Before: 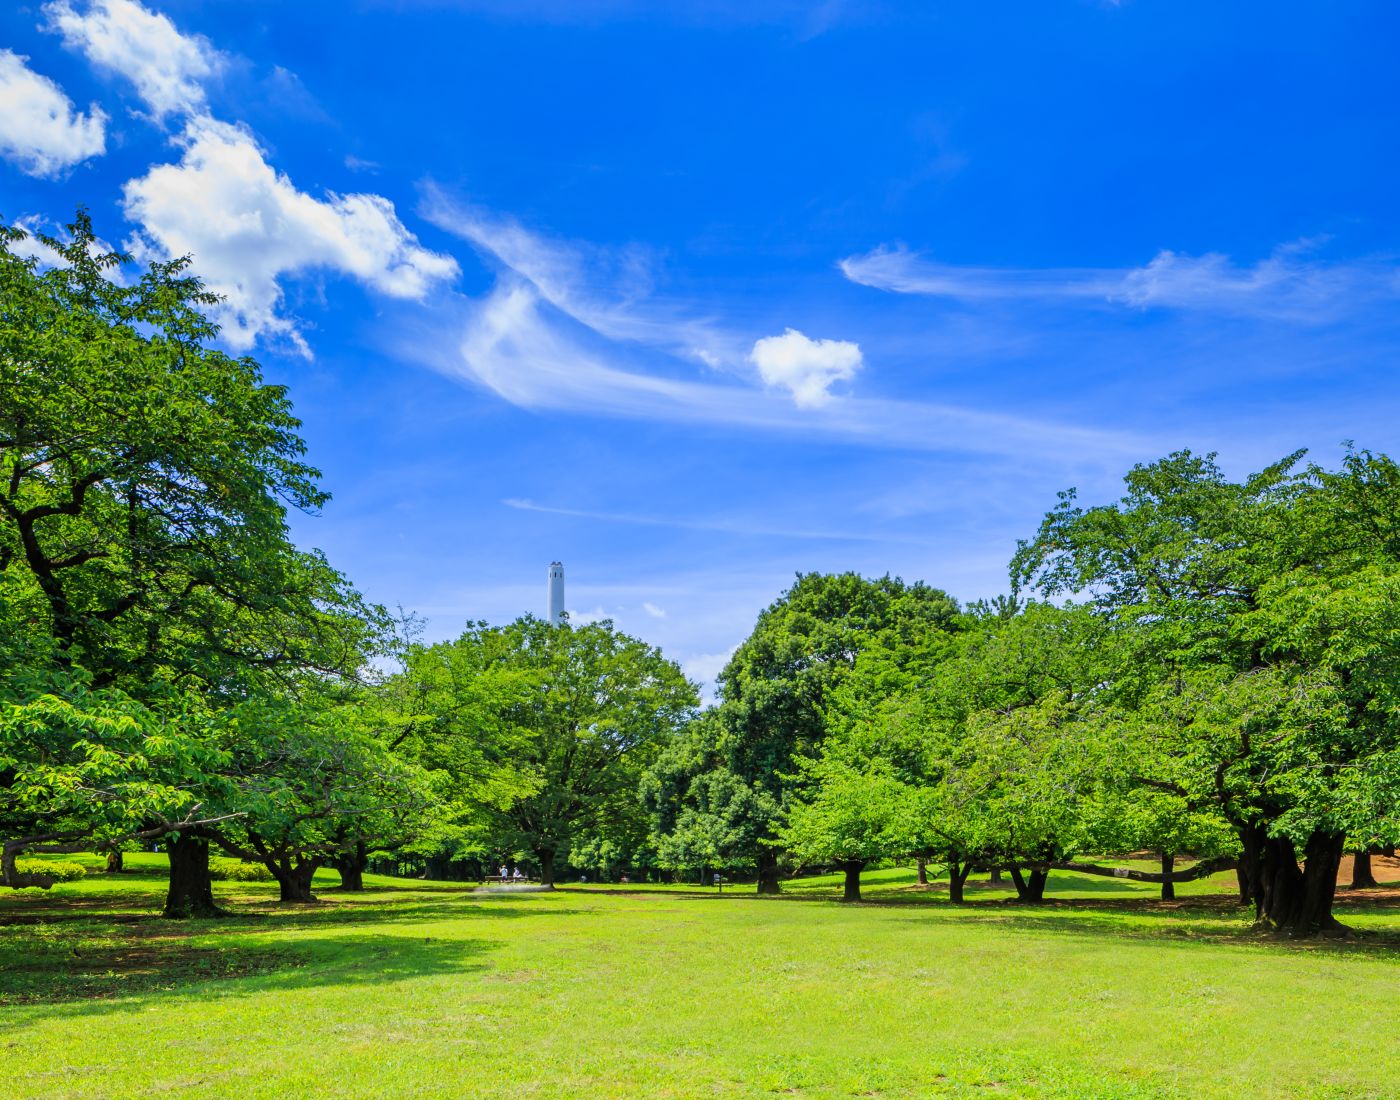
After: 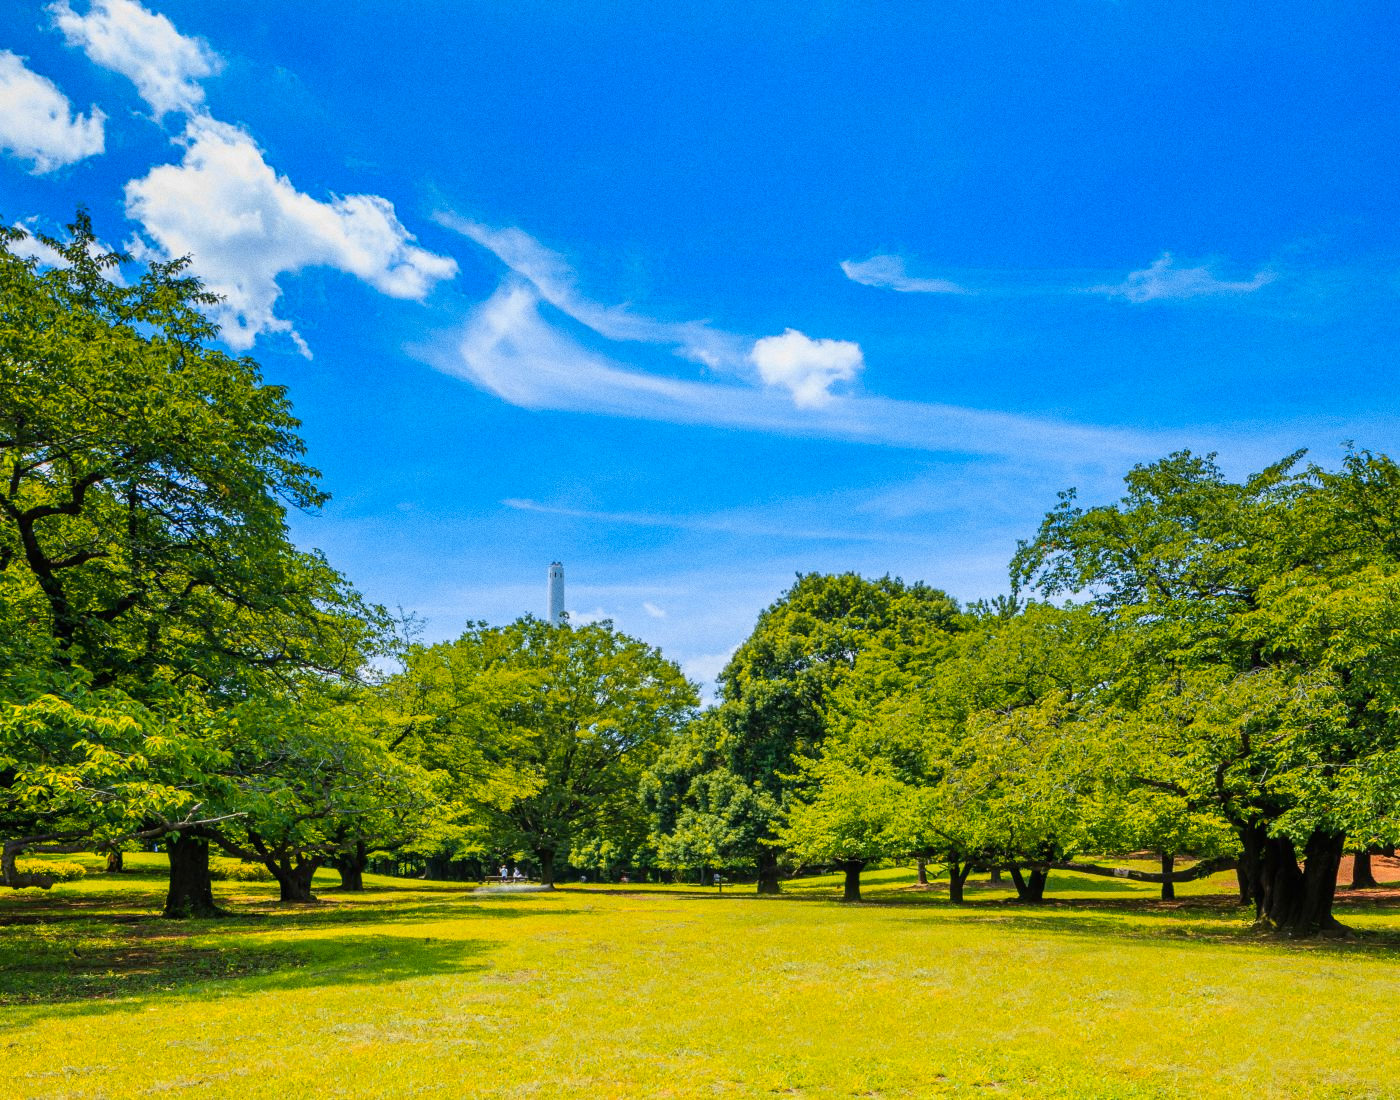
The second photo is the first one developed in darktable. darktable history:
grain: coarseness 0.47 ISO
color zones: curves: ch1 [(0.235, 0.558) (0.75, 0.5)]; ch2 [(0.25, 0.462) (0.749, 0.457)], mix 40.67%
